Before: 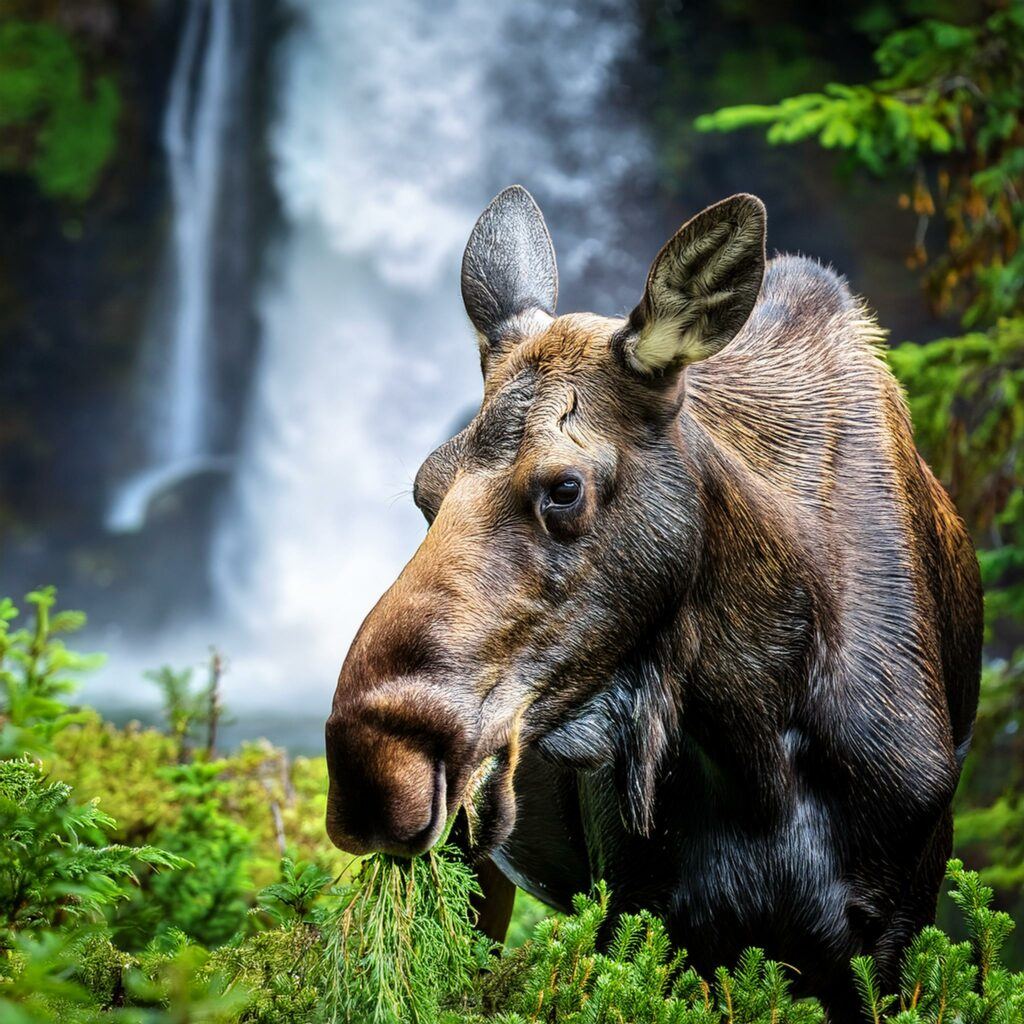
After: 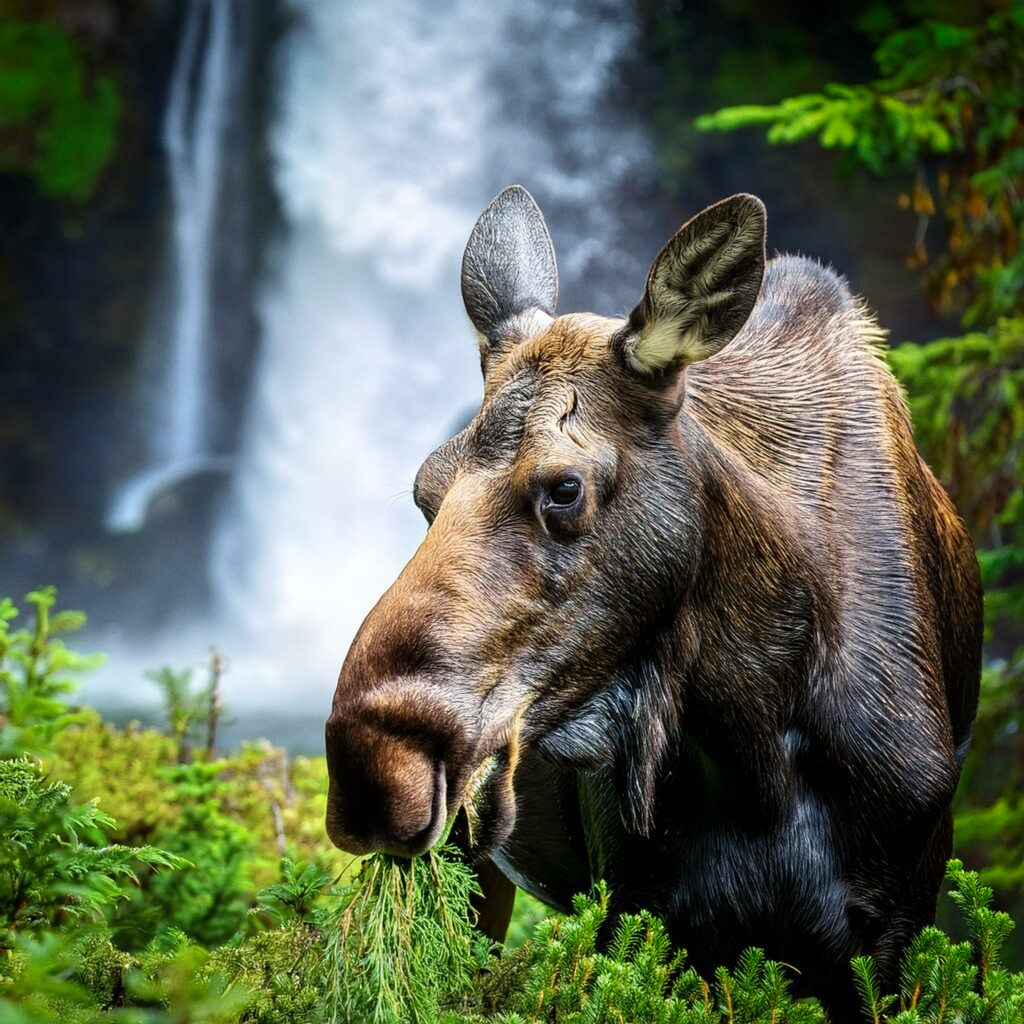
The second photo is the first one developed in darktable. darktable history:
exposure: compensate highlight preservation false
shadows and highlights: shadows -40.15, highlights 62.88, soften with gaussian
grain: coarseness 14.57 ISO, strength 8.8%
